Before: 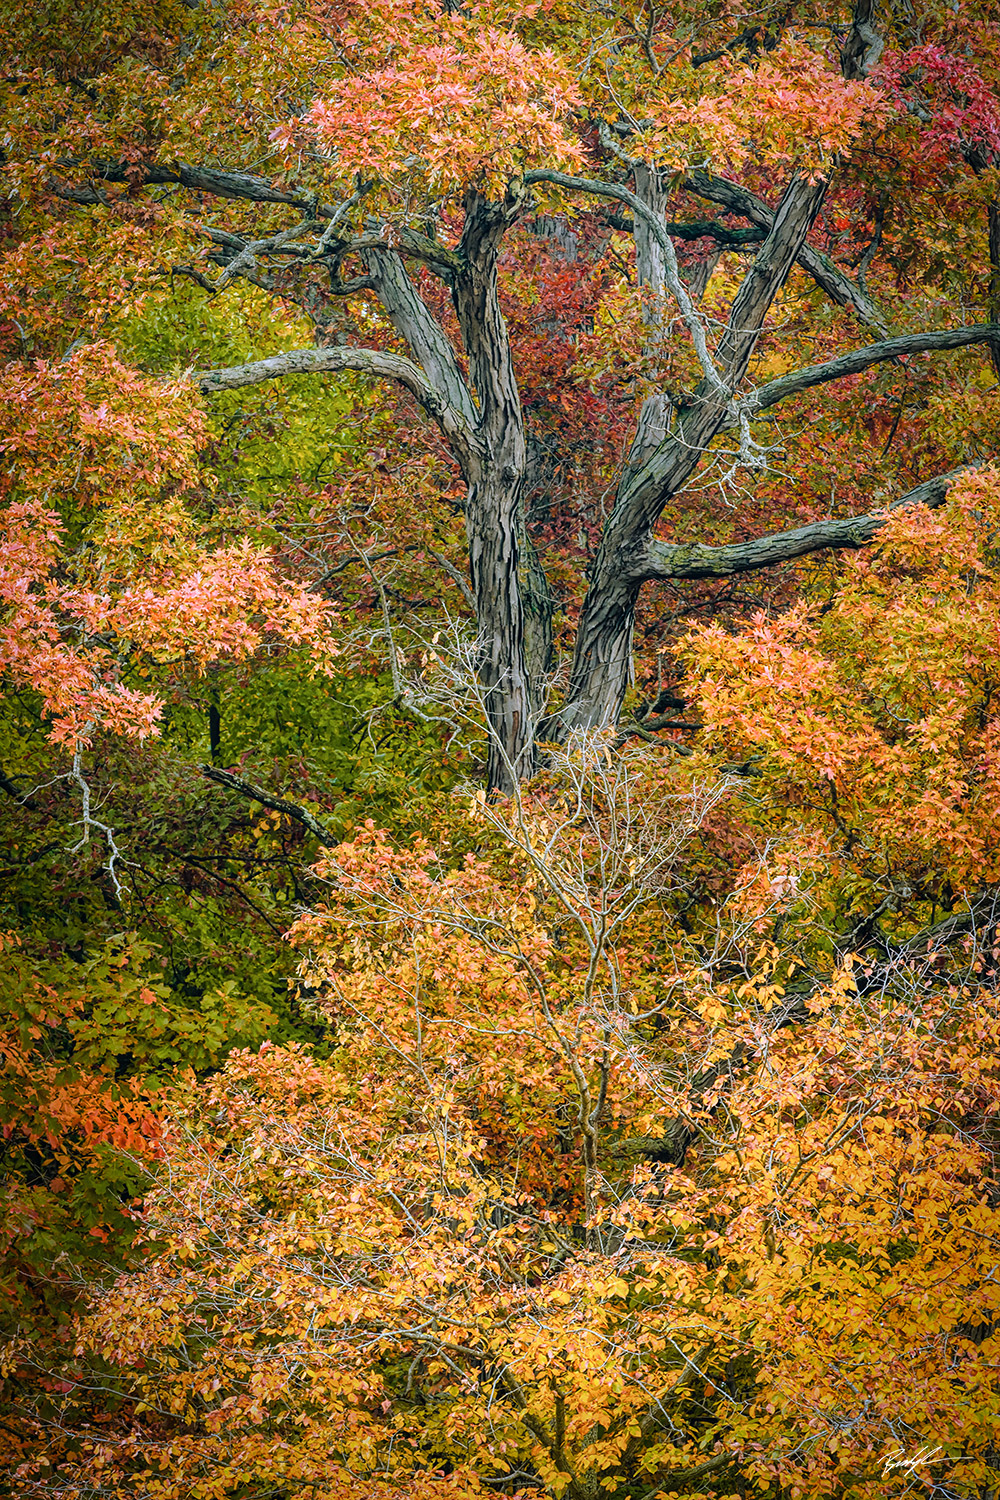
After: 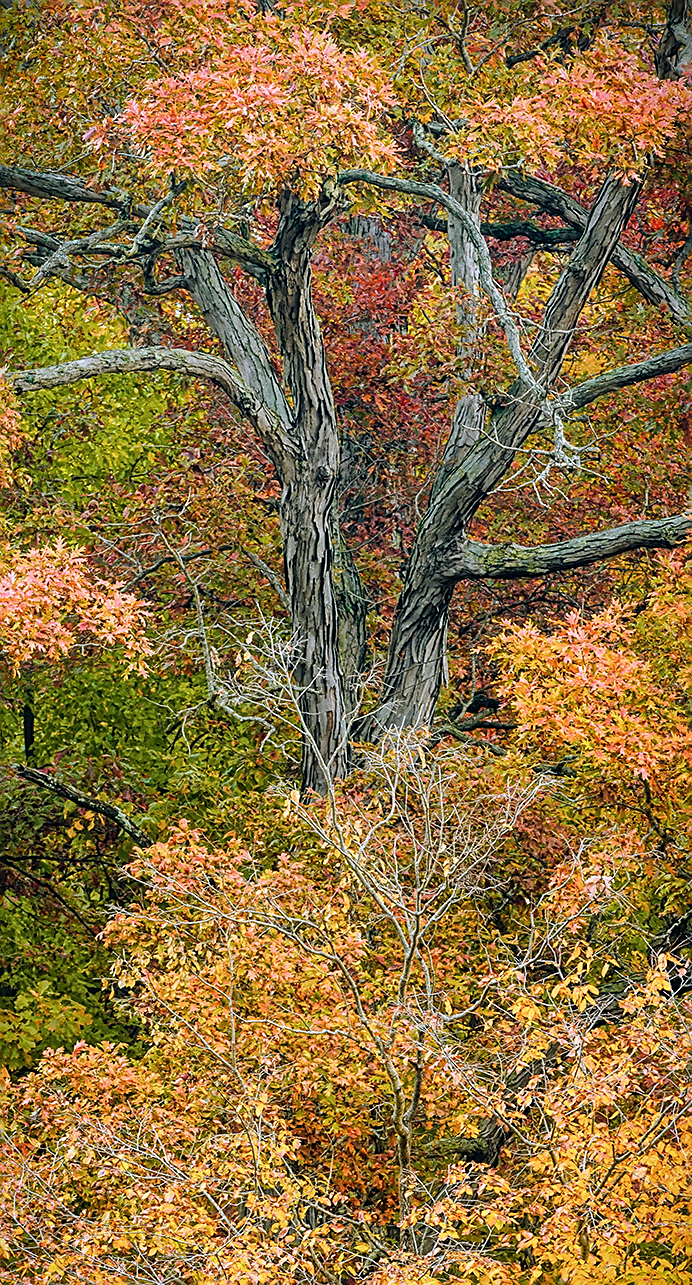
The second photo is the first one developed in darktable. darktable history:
sharpen: on, module defaults
crop: left 18.68%, right 12.11%, bottom 14.293%
